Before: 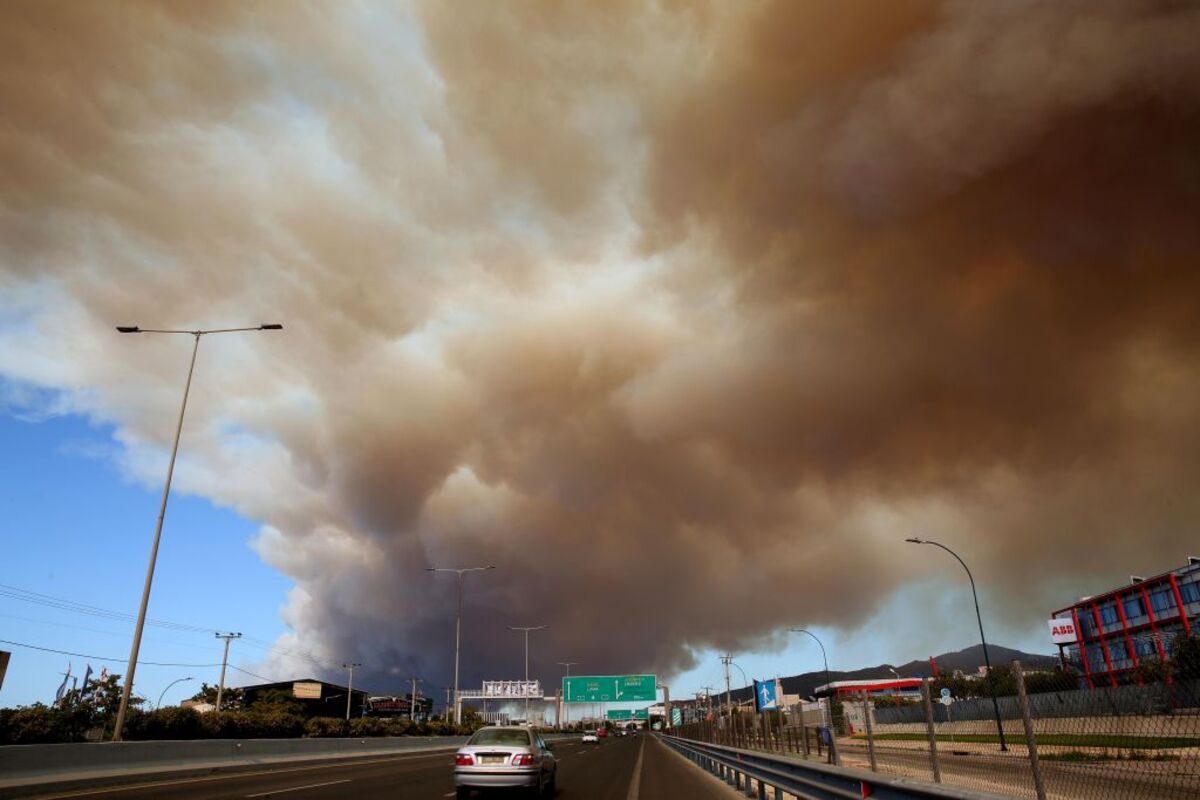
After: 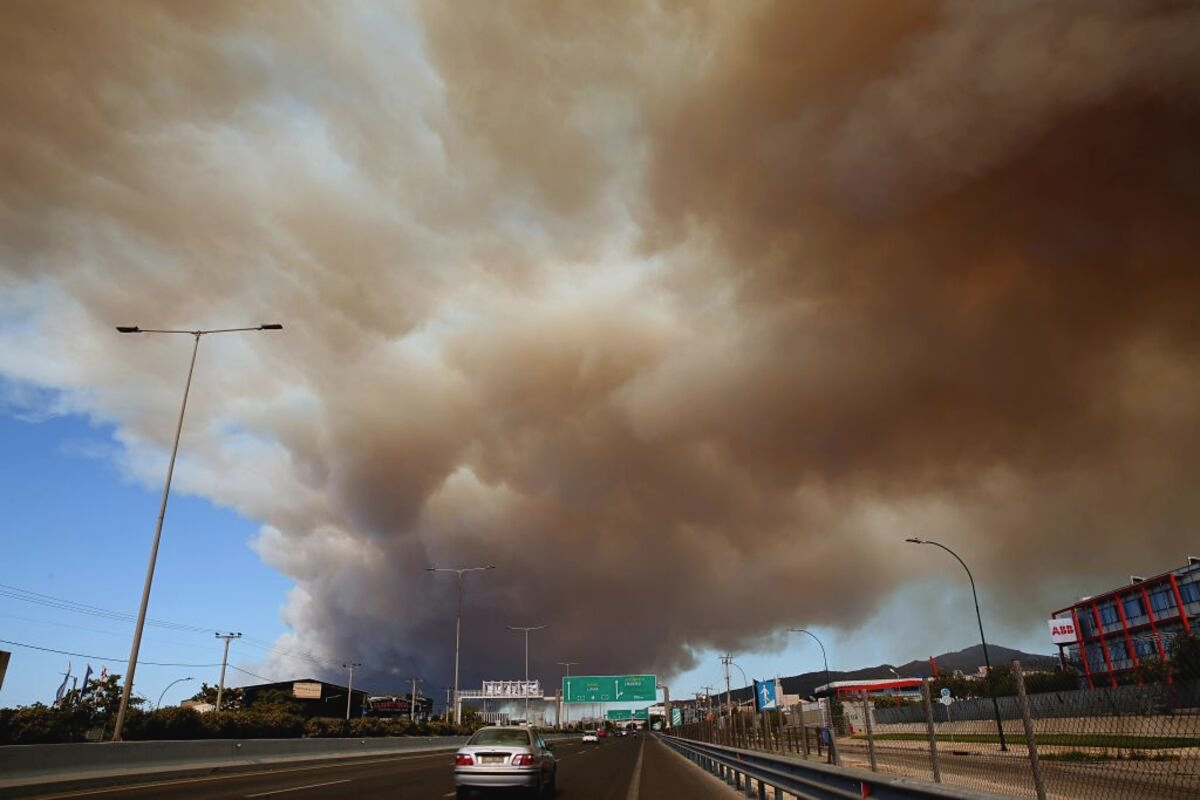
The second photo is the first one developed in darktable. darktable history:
sharpen: amount 0.2
contrast brightness saturation: contrast -0.08, brightness -0.04, saturation -0.11
